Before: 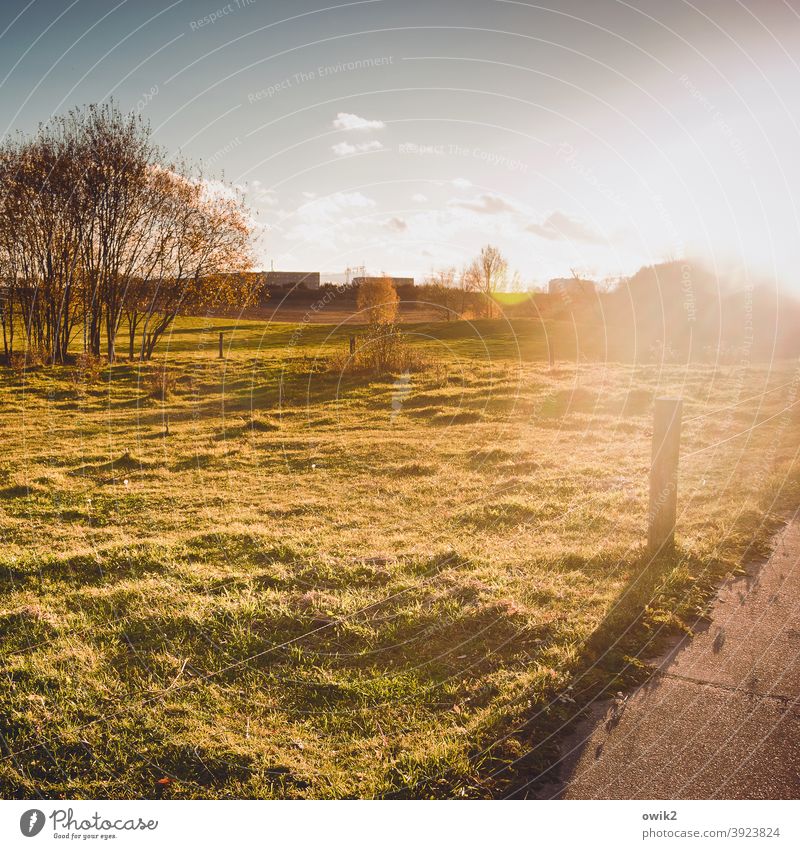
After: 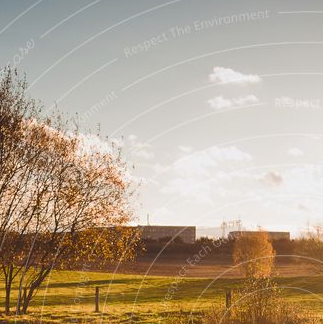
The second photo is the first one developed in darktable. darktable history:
crop: left 15.526%, top 5.425%, right 44.008%, bottom 56.335%
